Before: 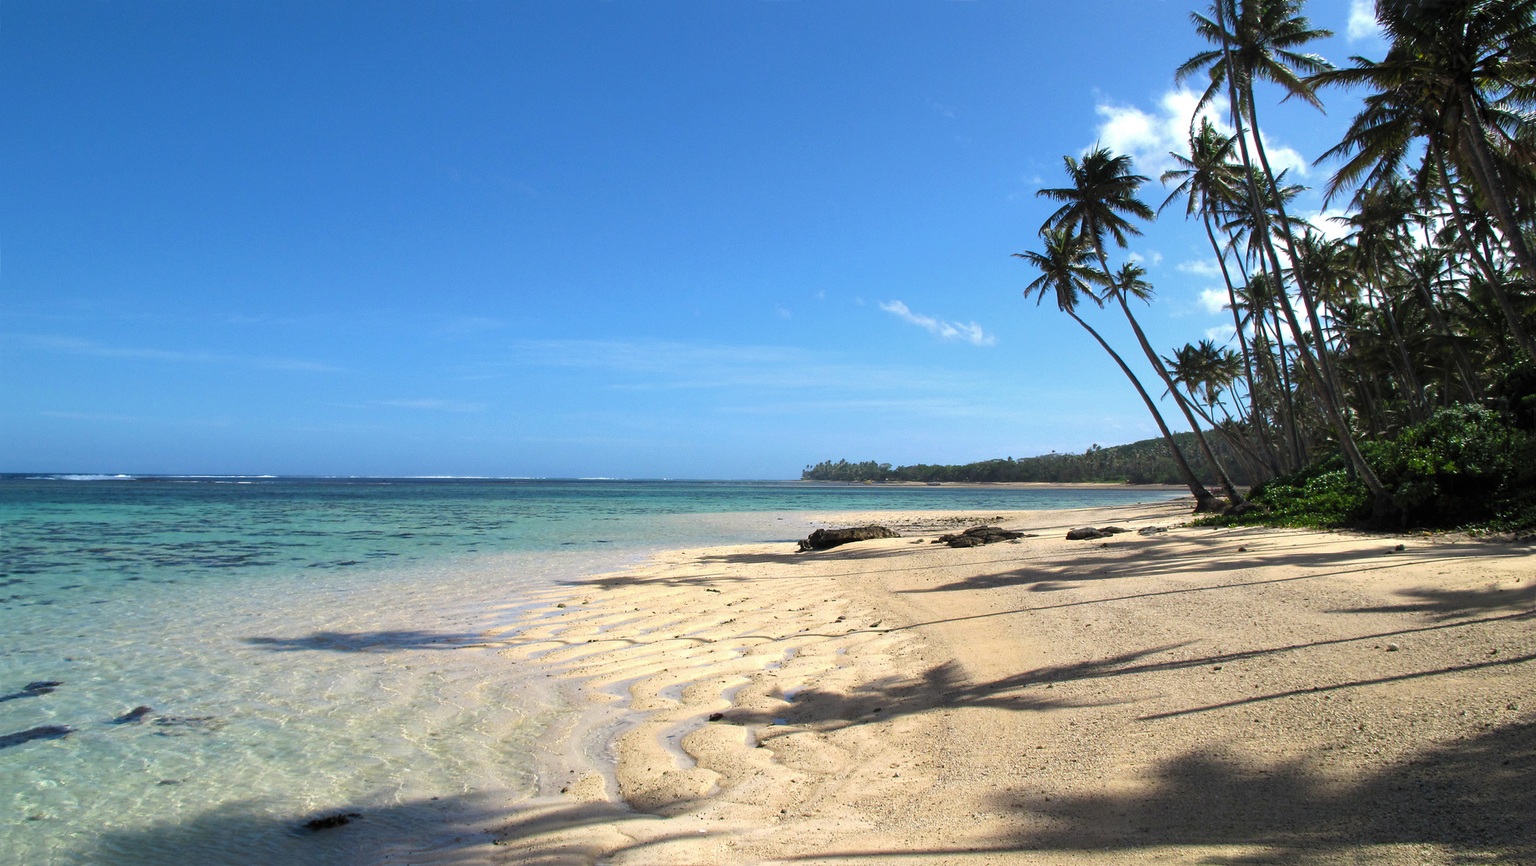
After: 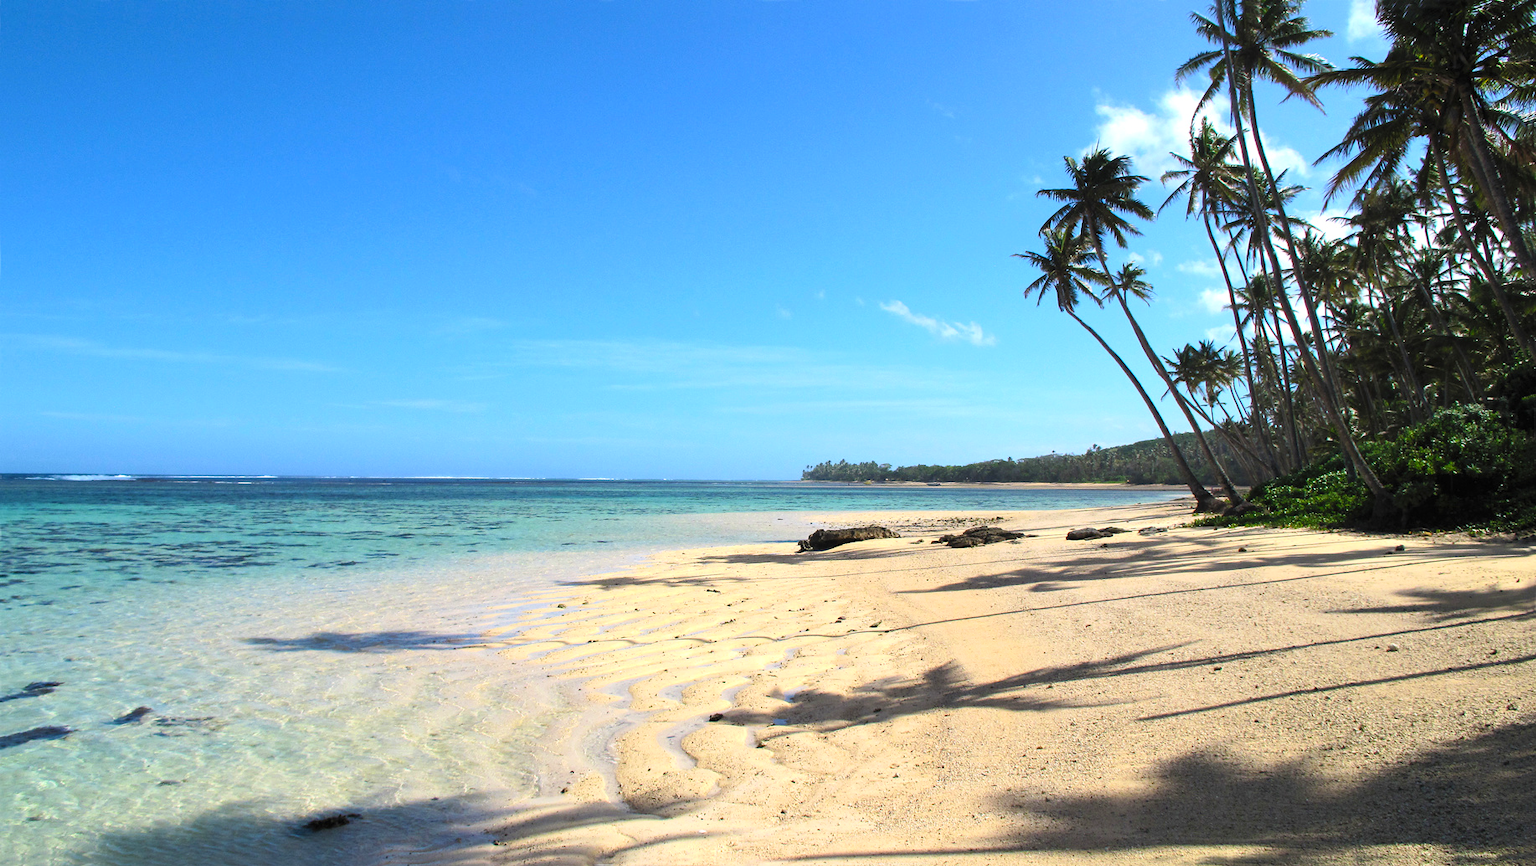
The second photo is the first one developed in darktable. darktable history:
contrast brightness saturation: contrast 0.201, brightness 0.164, saturation 0.225
